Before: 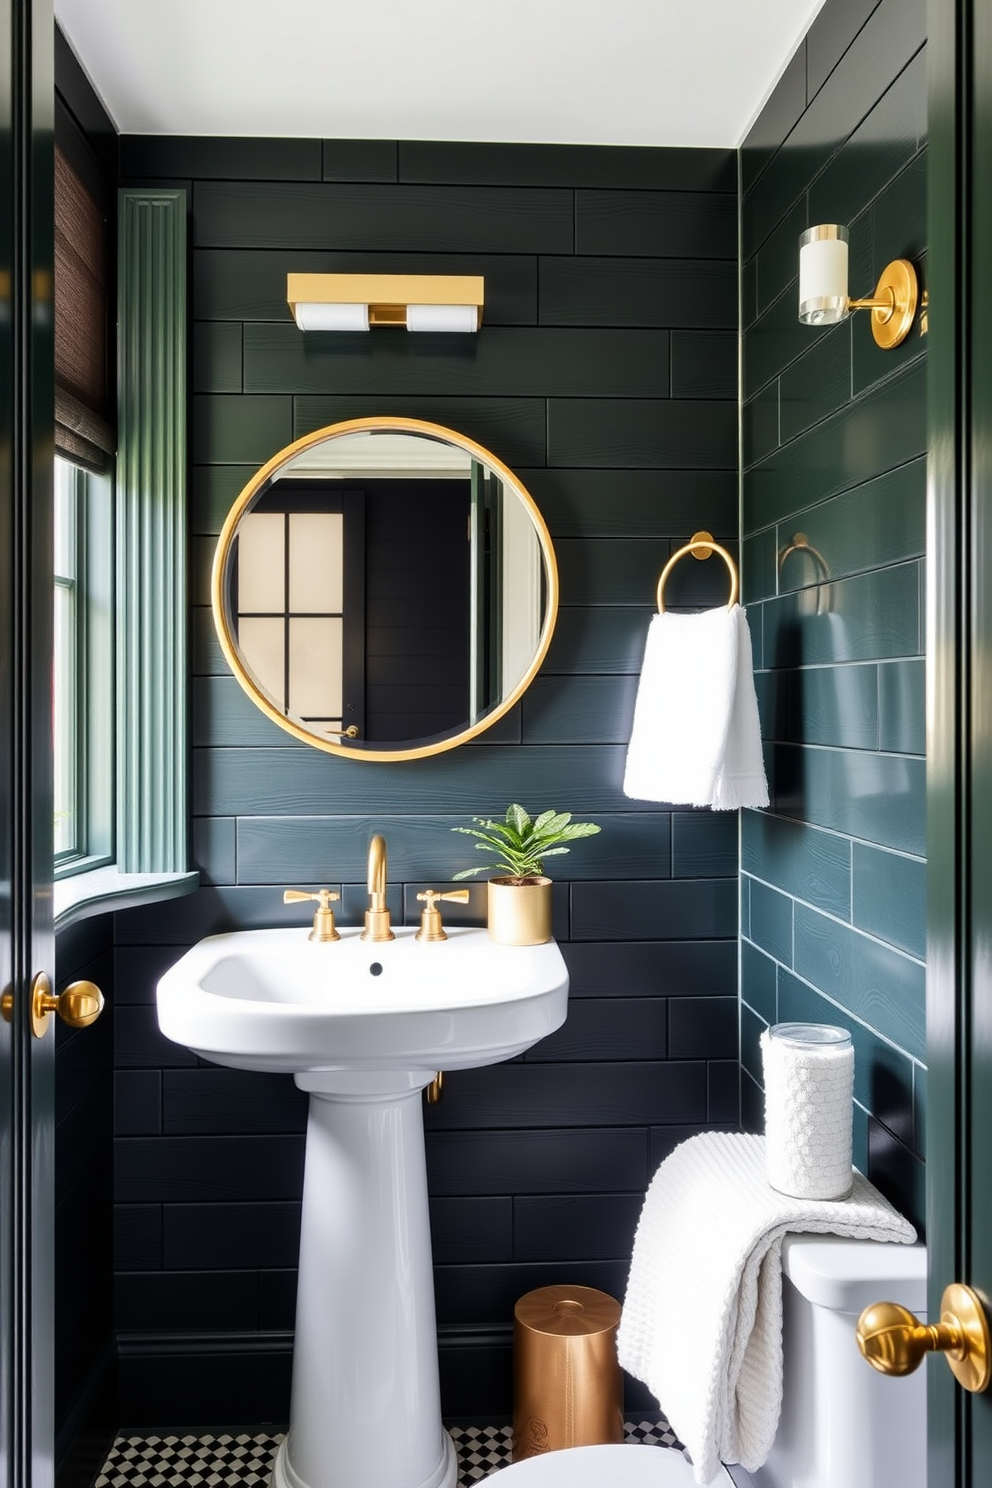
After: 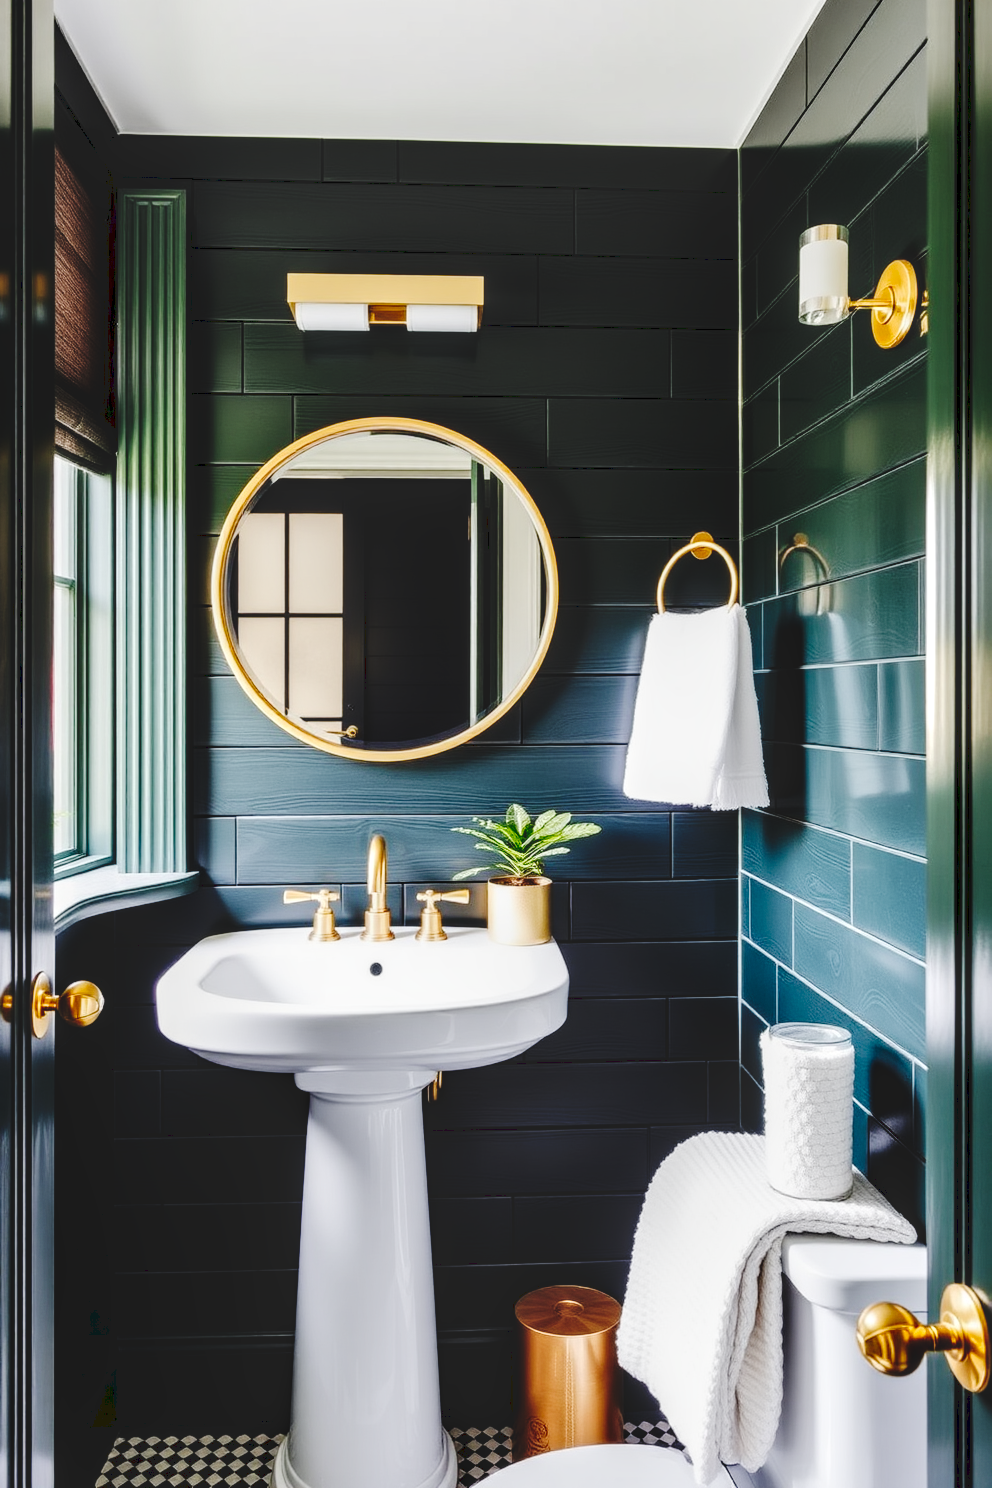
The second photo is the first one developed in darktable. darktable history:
tone curve: curves: ch0 [(0, 0) (0.003, 0.084) (0.011, 0.084) (0.025, 0.084) (0.044, 0.084) (0.069, 0.085) (0.1, 0.09) (0.136, 0.1) (0.177, 0.119) (0.224, 0.144) (0.277, 0.205) (0.335, 0.298) (0.399, 0.417) (0.468, 0.525) (0.543, 0.631) (0.623, 0.72) (0.709, 0.8) (0.801, 0.867) (0.898, 0.934) (1, 1)], preserve colors none
local contrast: on, module defaults
